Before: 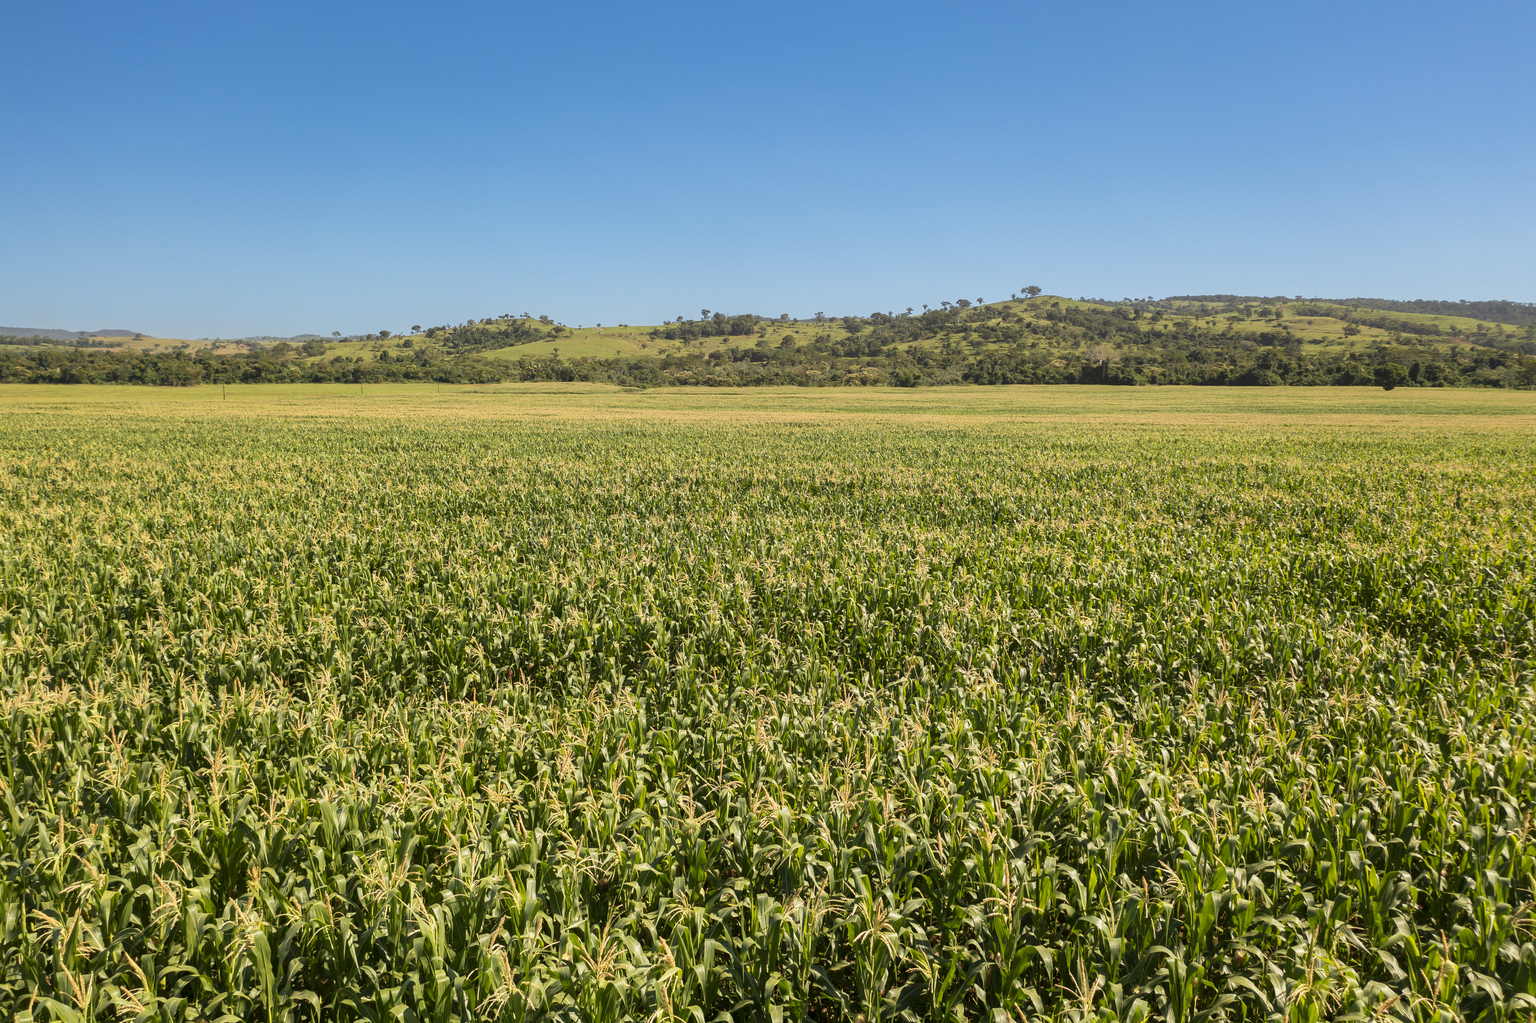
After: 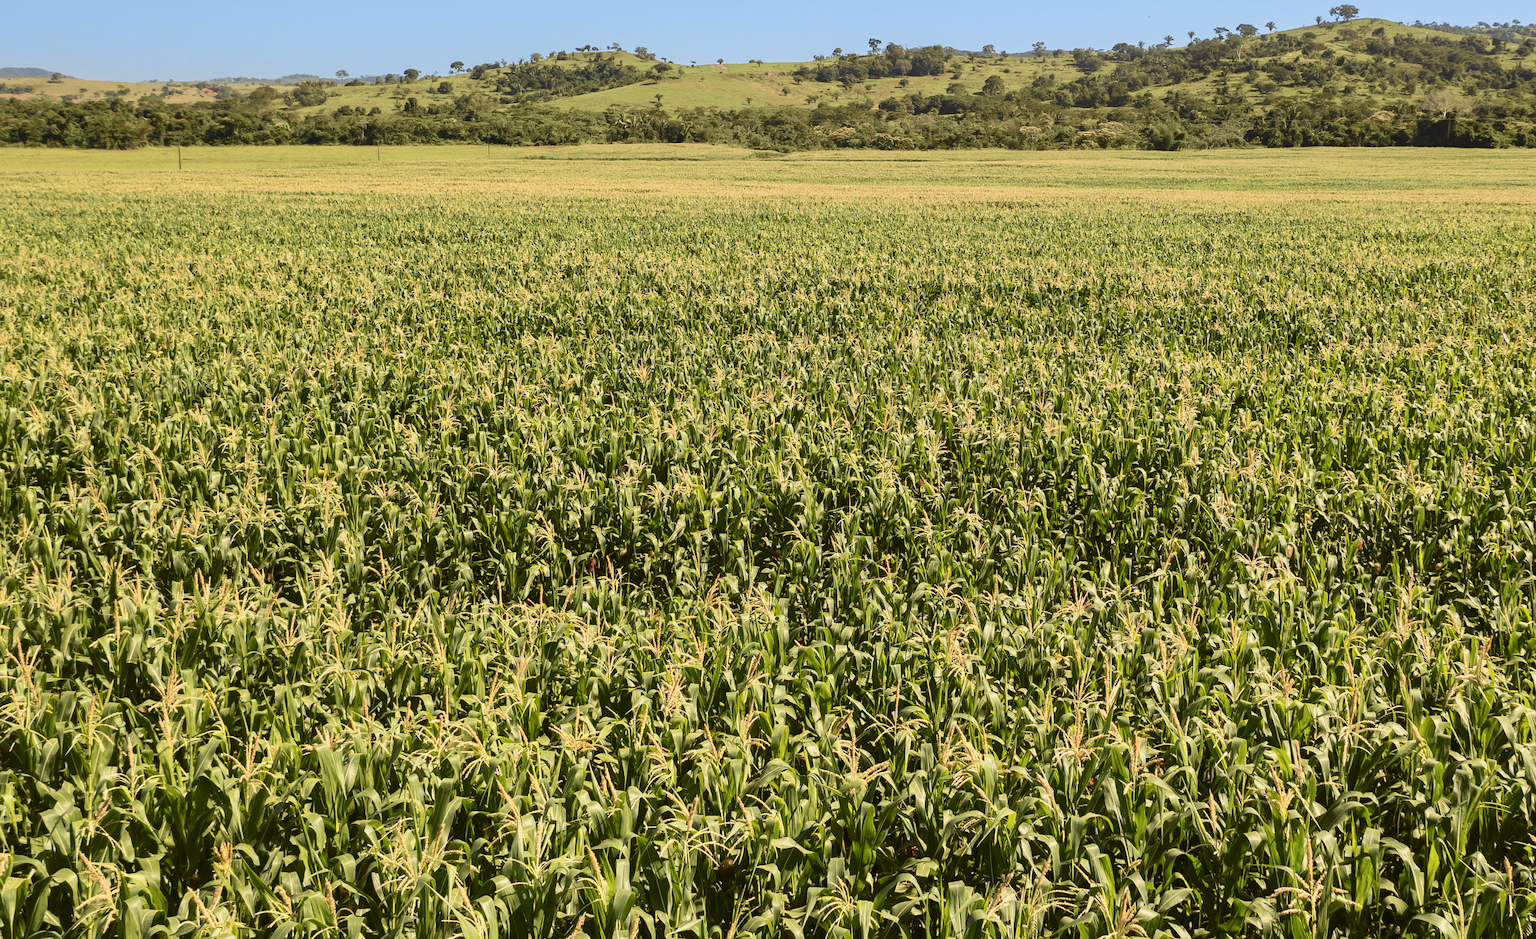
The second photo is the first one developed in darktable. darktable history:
crop: left 6.488%, top 27.668%, right 24.183%, bottom 8.656%
tone curve: curves: ch0 [(0, 0.021) (0.049, 0.044) (0.158, 0.113) (0.351, 0.331) (0.485, 0.505) (0.656, 0.696) (0.868, 0.887) (1, 0.969)]; ch1 [(0, 0) (0.322, 0.328) (0.434, 0.438) (0.473, 0.477) (0.502, 0.503) (0.522, 0.526) (0.564, 0.591) (0.602, 0.632) (0.677, 0.701) (0.859, 0.885) (1, 1)]; ch2 [(0, 0) (0.33, 0.301) (0.452, 0.434) (0.502, 0.505) (0.535, 0.554) (0.565, 0.598) (0.618, 0.629) (1, 1)], color space Lab, independent channels, preserve colors none
